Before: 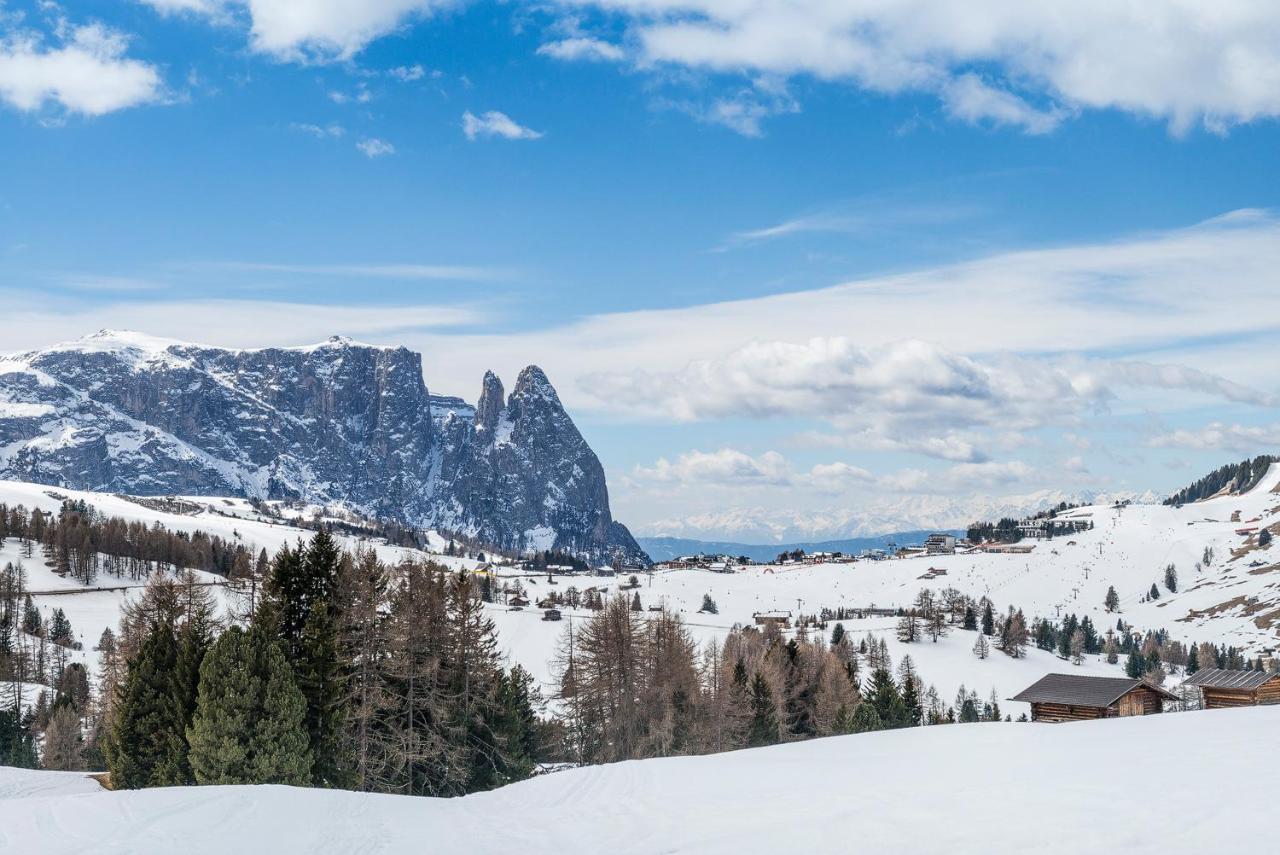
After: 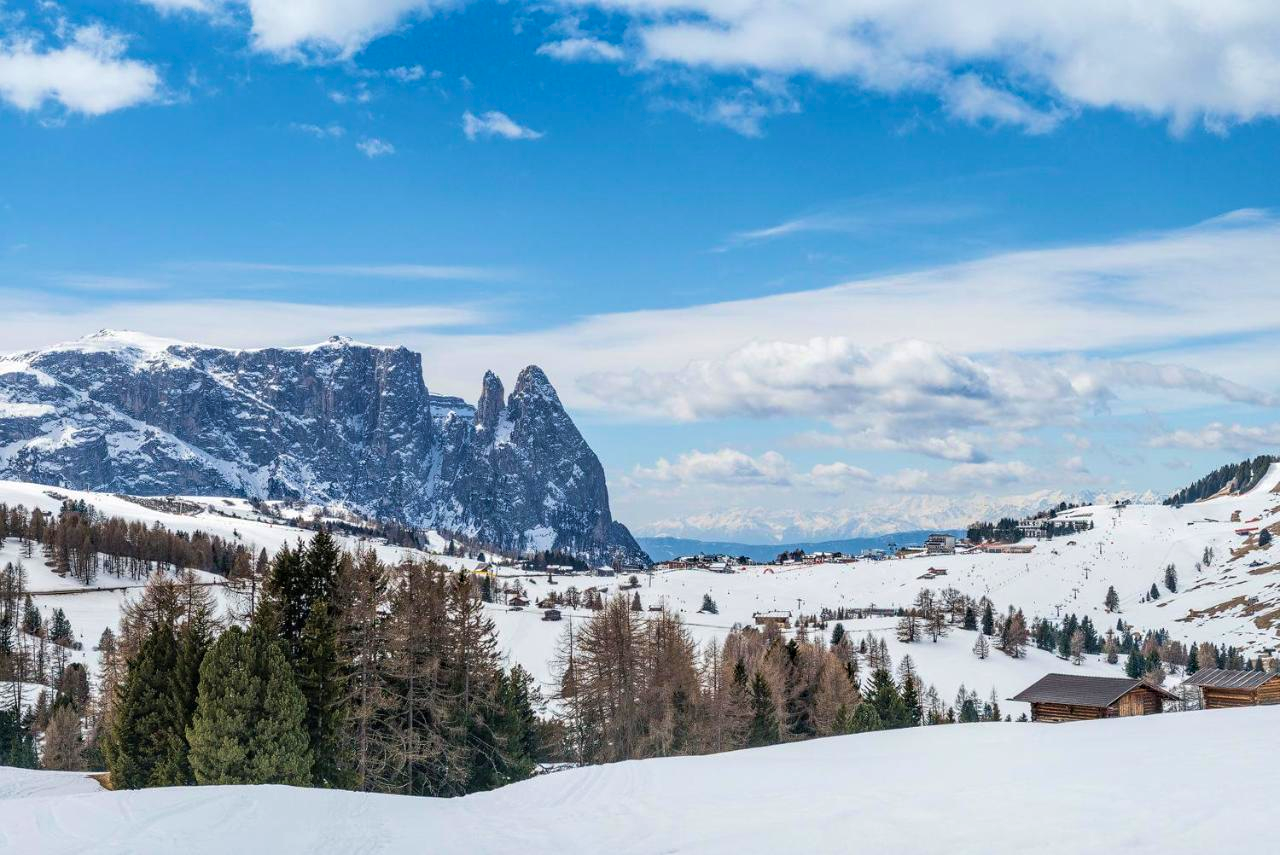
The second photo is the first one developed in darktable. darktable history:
velvia: strength 27.03%
tone equalizer: edges refinement/feathering 500, mask exposure compensation -1.57 EV, preserve details guided filter
haze removal: adaptive false
